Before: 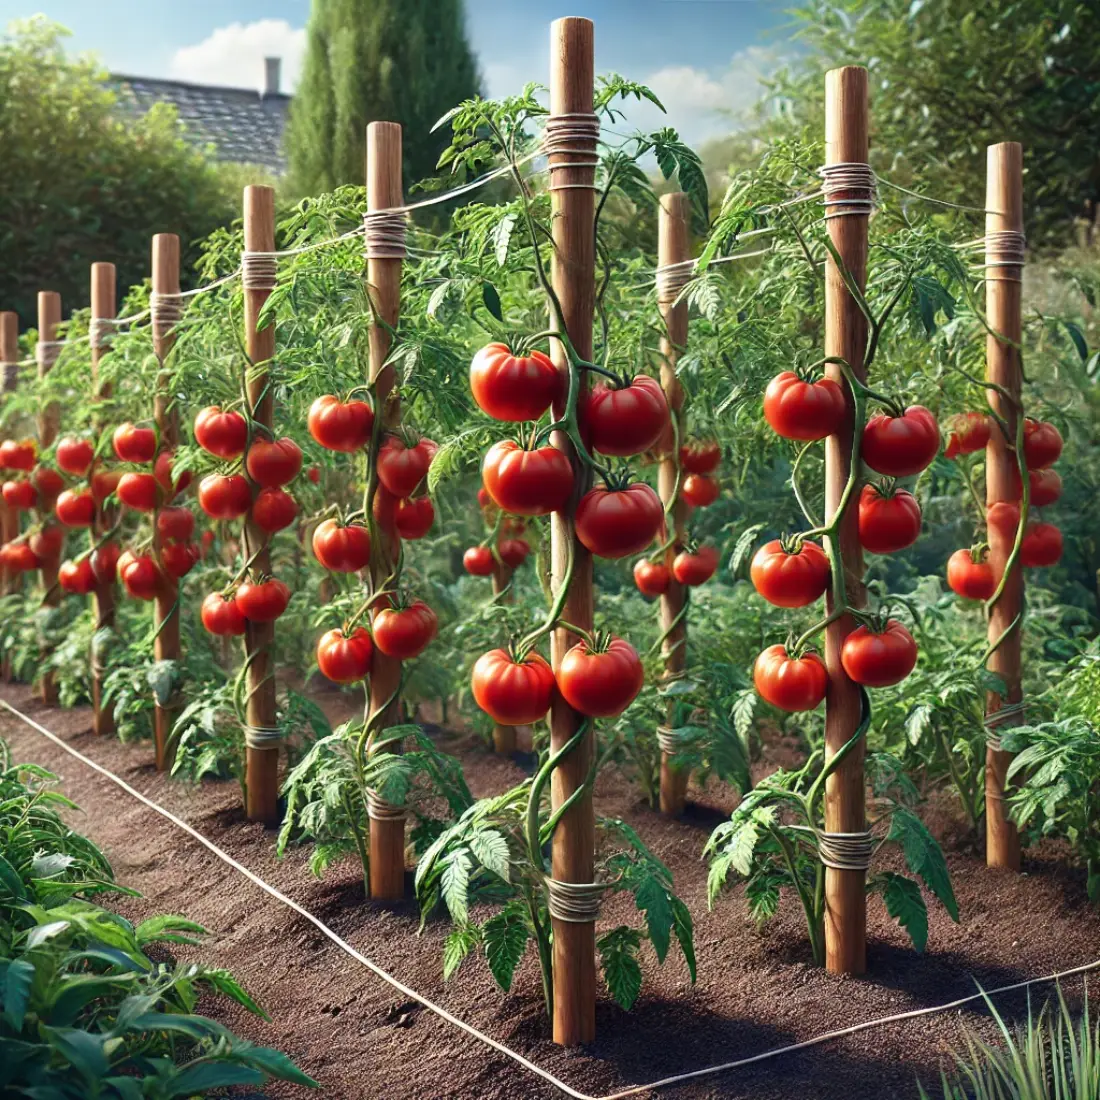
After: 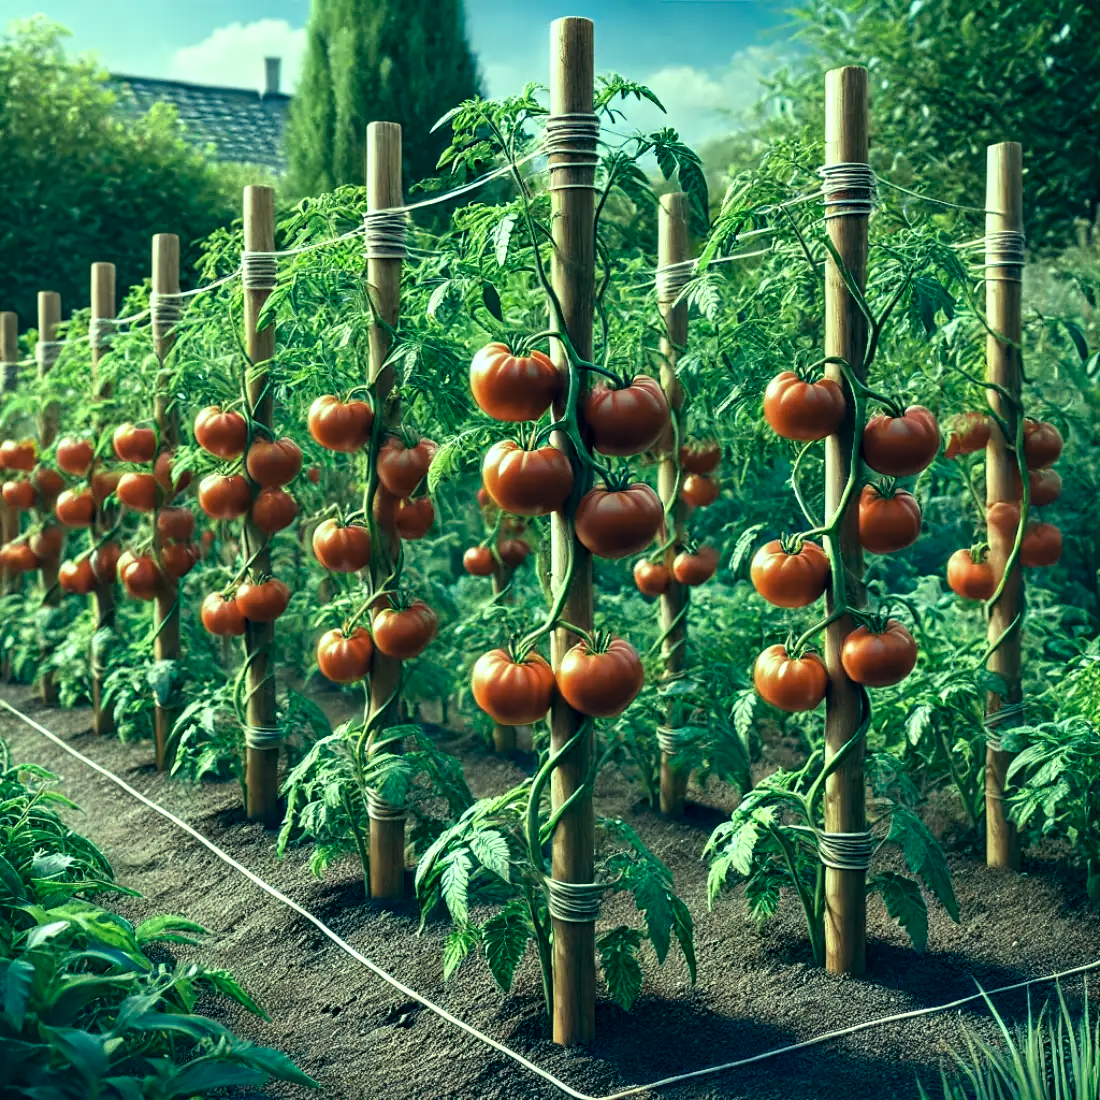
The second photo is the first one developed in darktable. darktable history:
color correction: highlights a* -20.08, highlights b* 9.8, shadows a* -20.4, shadows b* -10.76
contrast equalizer: y [[0.5, 0.504, 0.515, 0.527, 0.535, 0.534], [0.5 ×6], [0.491, 0.387, 0.179, 0.068, 0.068, 0.068], [0 ×5, 0.023], [0 ×6]]
local contrast: highlights 83%, shadows 81%
contrast brightness saturation: saturation -0.05
